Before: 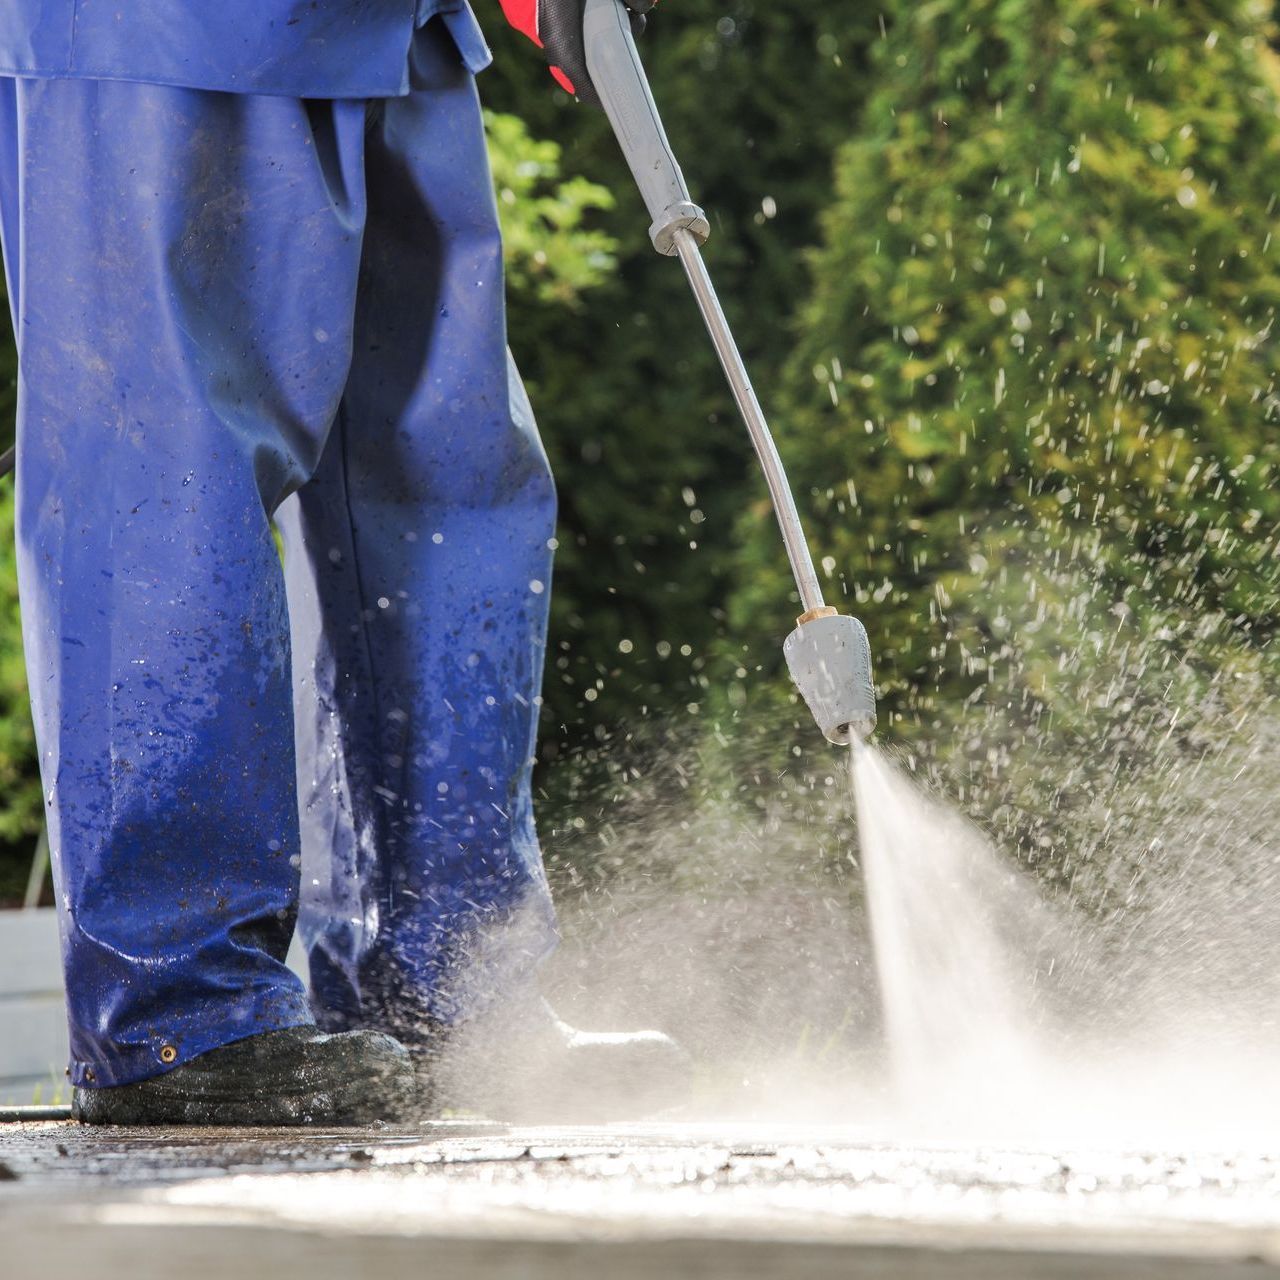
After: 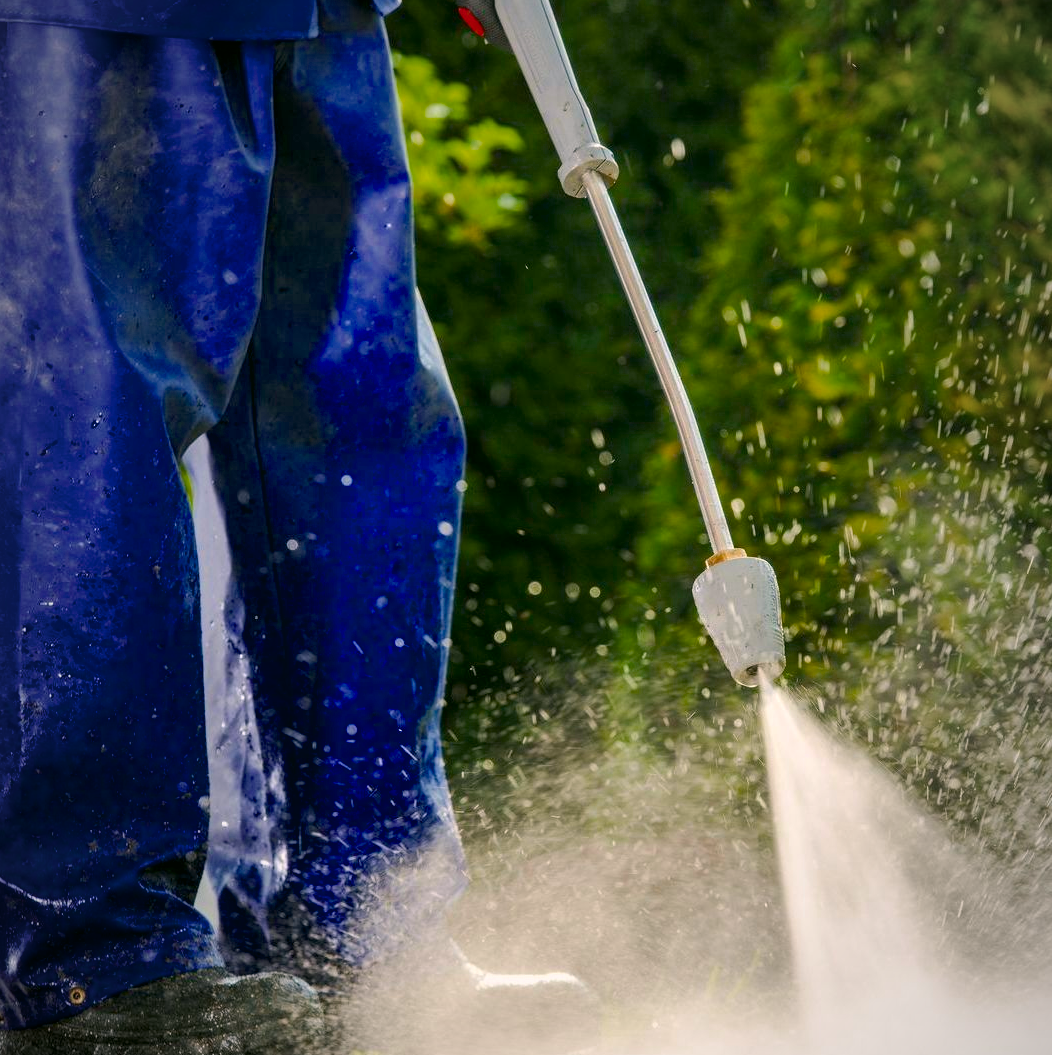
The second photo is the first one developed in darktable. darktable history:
base curve: preserve colors none
exposure: black level correction 0.004, exposure 0.016 EV, compensate highlight preservation false
crop and rotate: left 7.184%, top 4.575%, right 10.612%, bottom 12.941%
vignetting: fall-off start 72.81%, fall-off radius 107.03%, width/height ratio 0.734
tone equalizer: edges refinement/feathering 500, mask exposure compensation -1.57 EV, preserve details no
color correction: highlights a* 4.12, highlights b* 4.94, shadows a* -7.51, shadows b* 4.84
color balance rgb: linear chroma grading › global chroma 8.786%, perceptual saturation grading › global saturation 31.118%, global vibrance 16.706%, saturation formula JzAzBz (2021)
